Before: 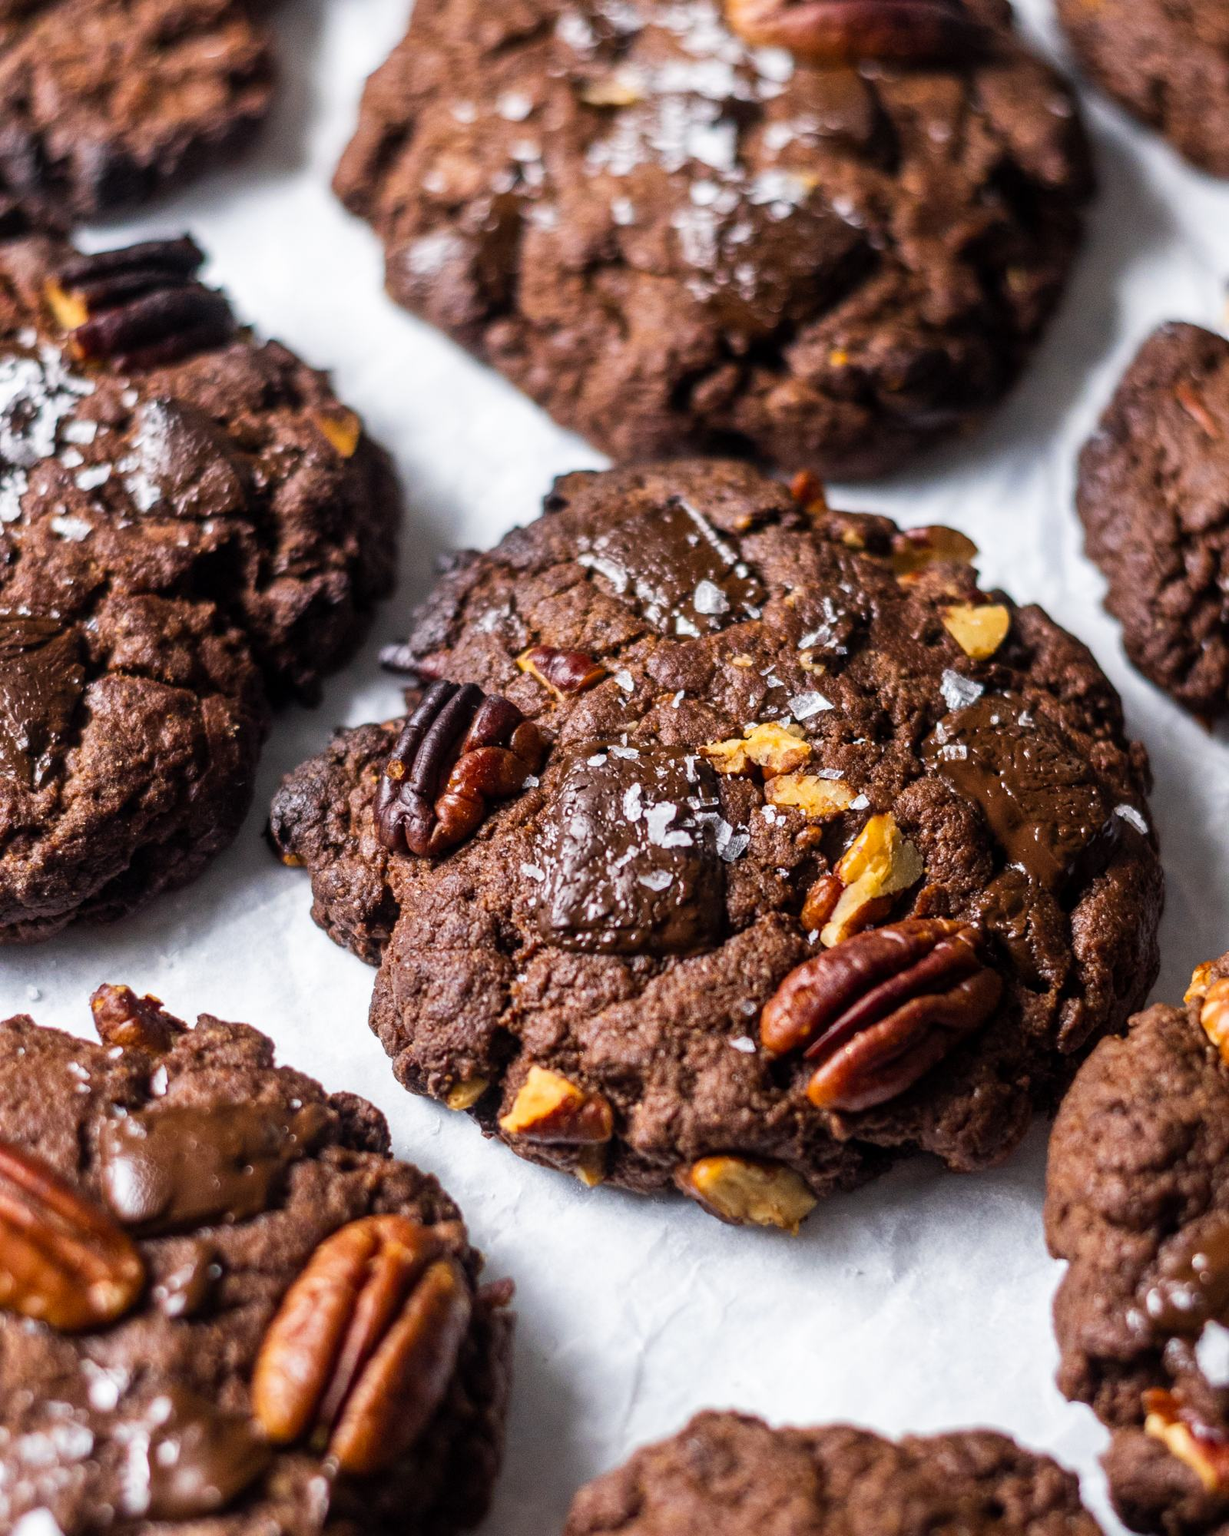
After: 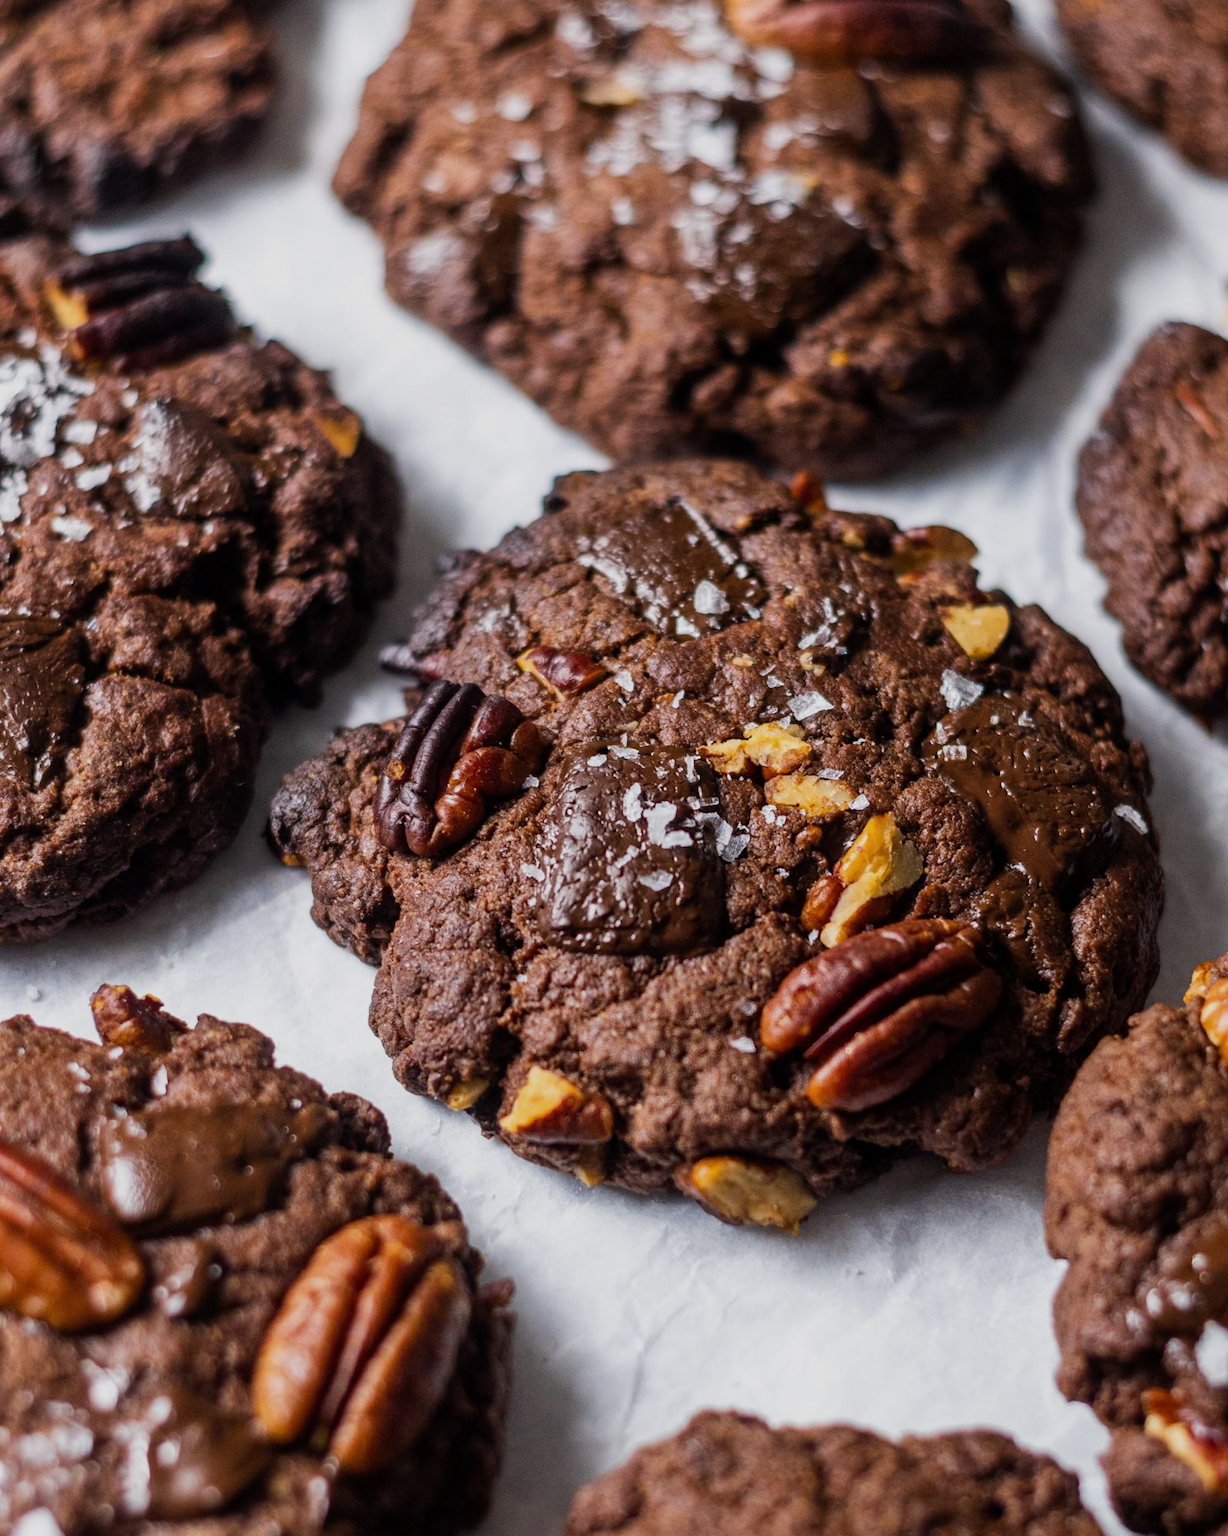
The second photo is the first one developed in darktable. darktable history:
contrast brightness saturation: saturation -0.021
exposure: exposure -0.391 EV, compensate exposure bias true, compensate highlight preservation false
